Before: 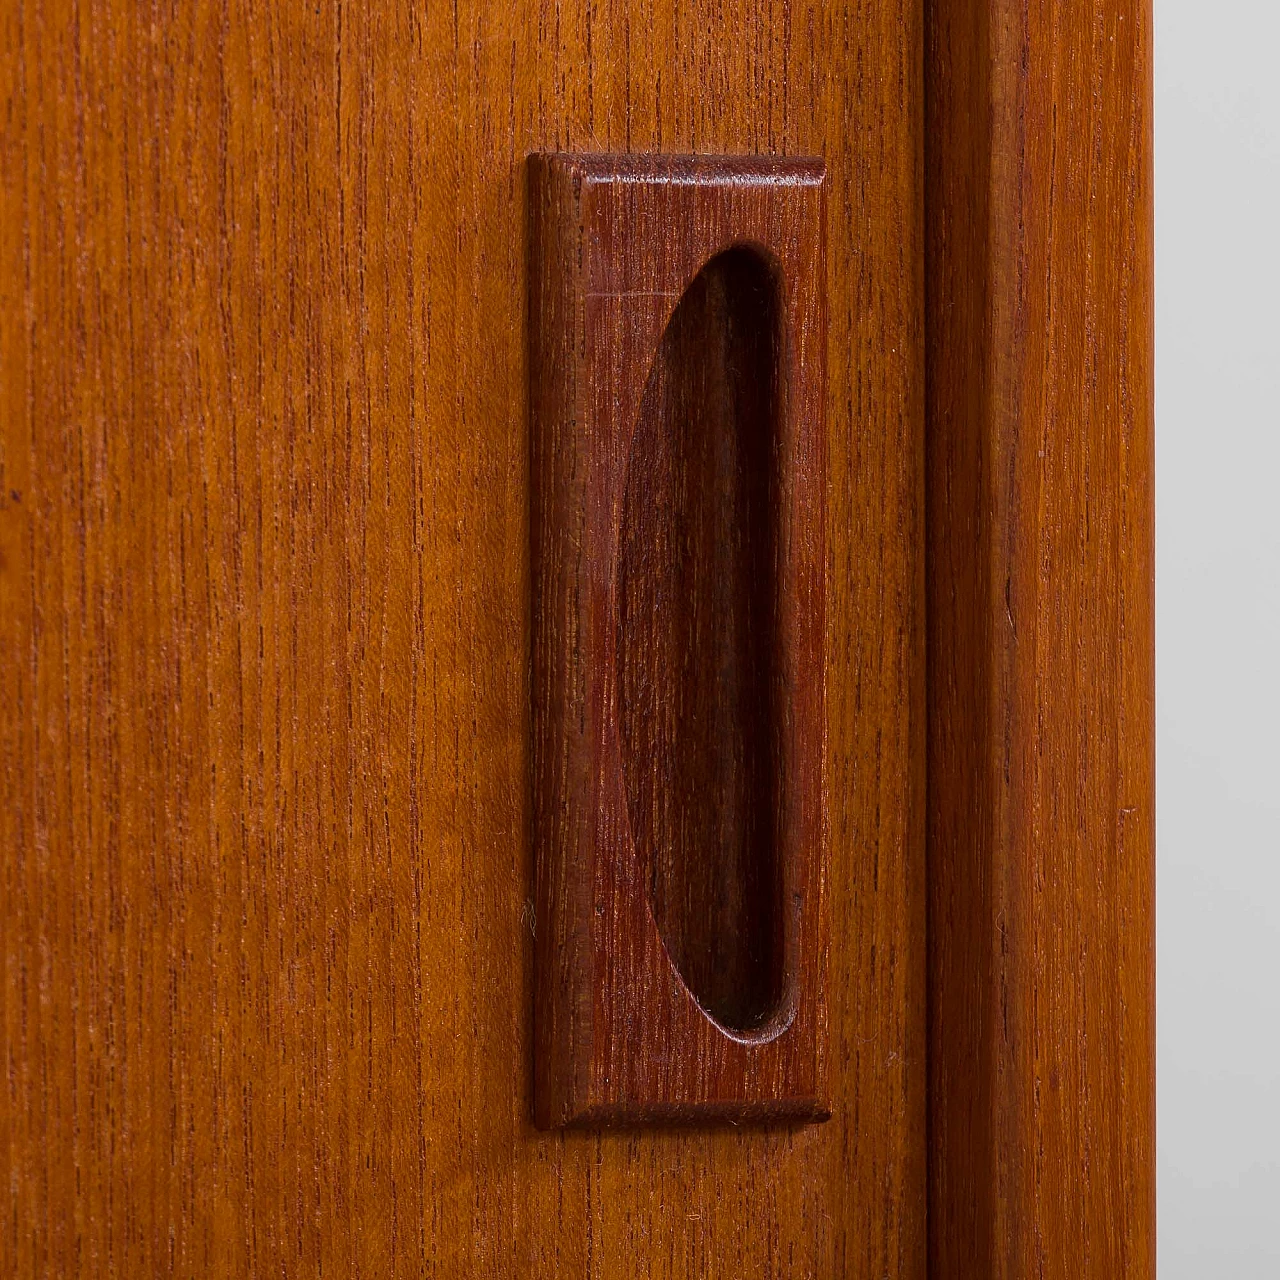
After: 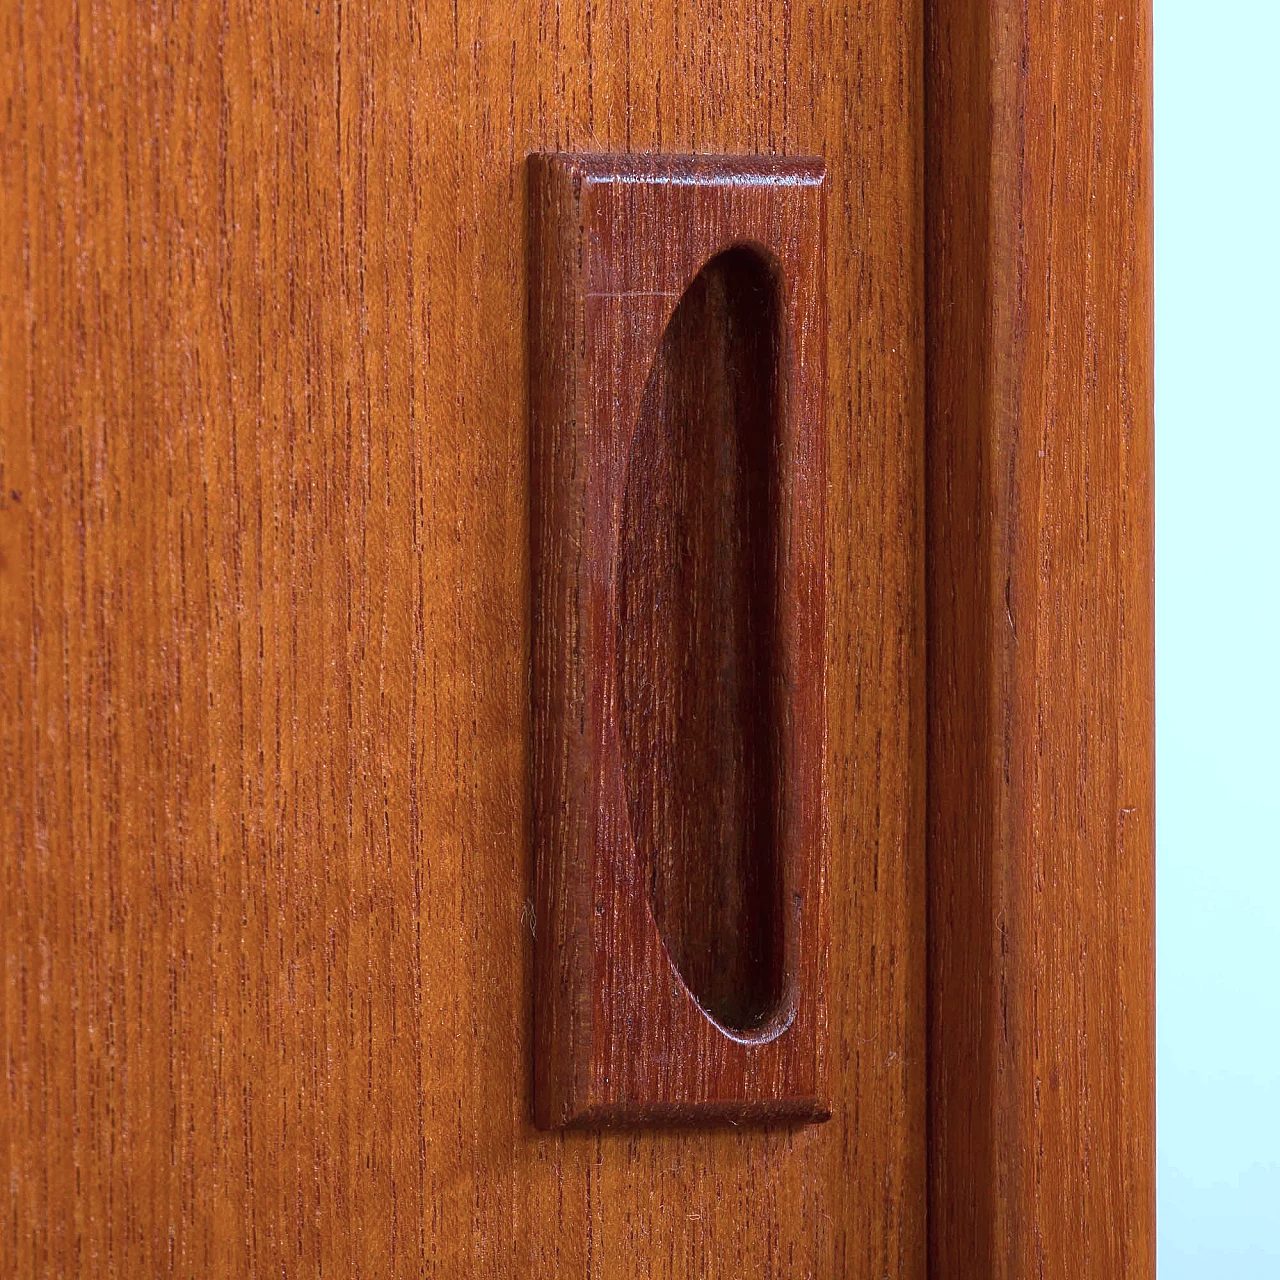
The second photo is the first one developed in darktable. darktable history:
shadows and highlights: shadows 10.12, white point adjustment 0.909, highlights -40.45, highlights color adjustment 52.4%
contrast equalizer: octaves 7, y [[0.5, 0.5, 0.472, 0.5, 0.5, 0.5], [0.5 ×6], [0.5 ×6], [0 ×6], [0 ×6]]
exposure: exposure 0.6 EV, compensate exposure bias true, compensate highlight preservation false
color correction: highlights a* -9.16, highlights b* -23.69
